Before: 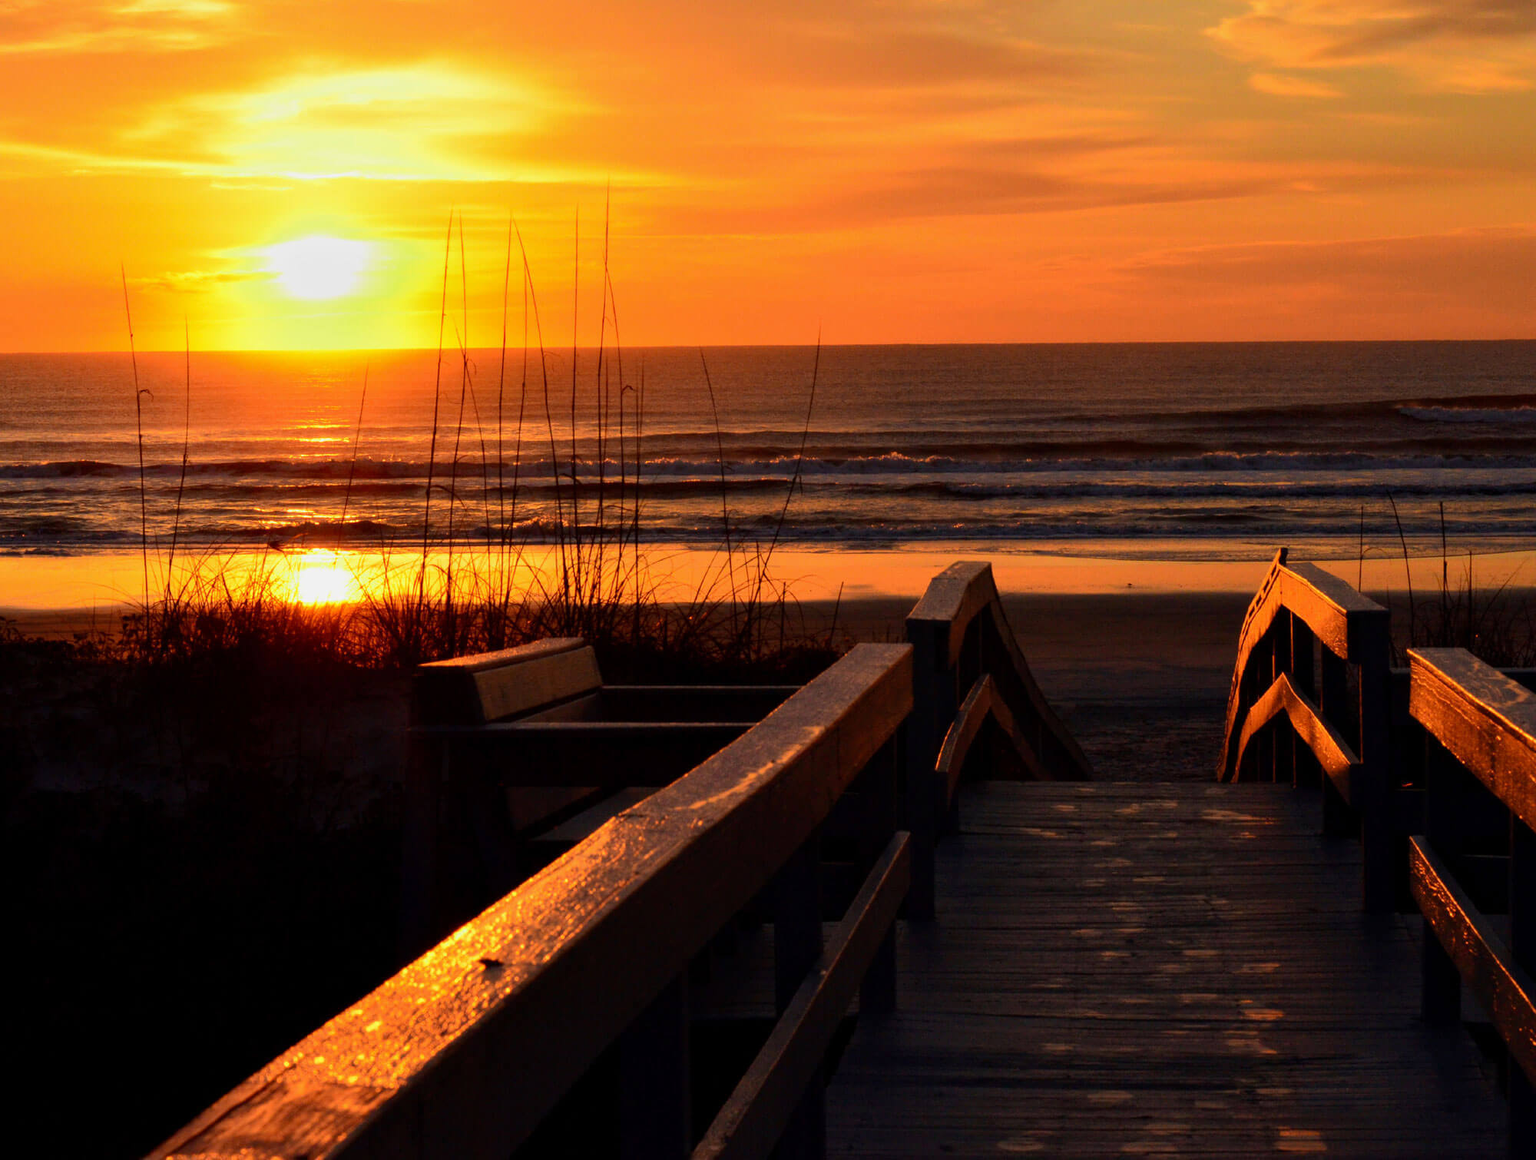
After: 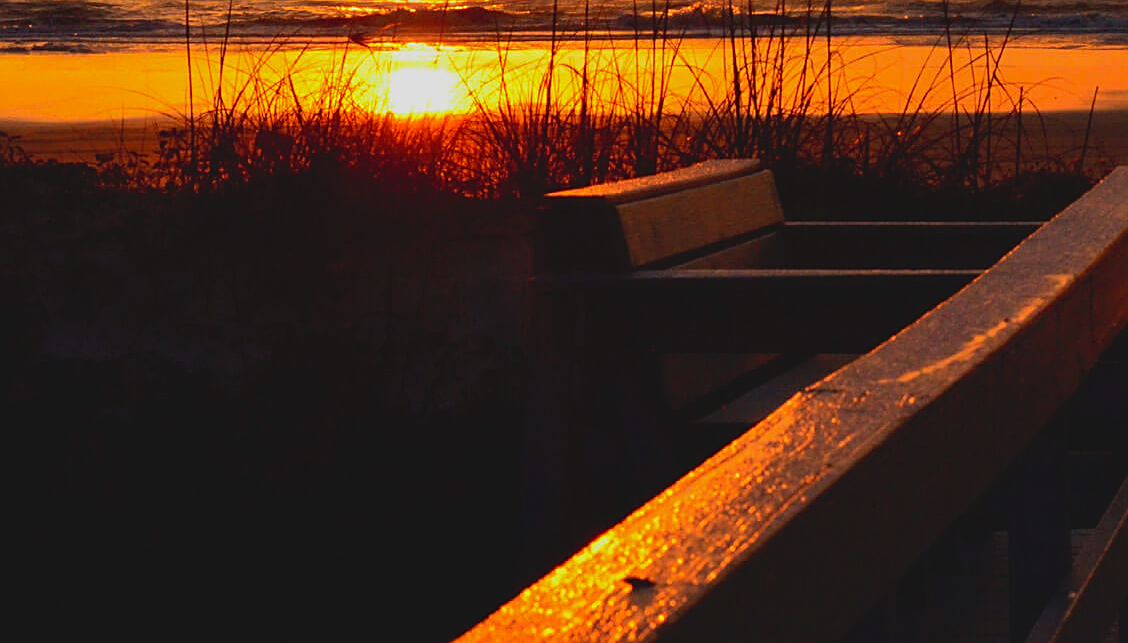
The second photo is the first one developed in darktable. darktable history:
sharpen: on, module defaults
crop: top 44.483%, right 43.593%, bottom 12.892%
lowpass: radius 0.1, contrast 0.85, saturation 1.1, unbound 0
